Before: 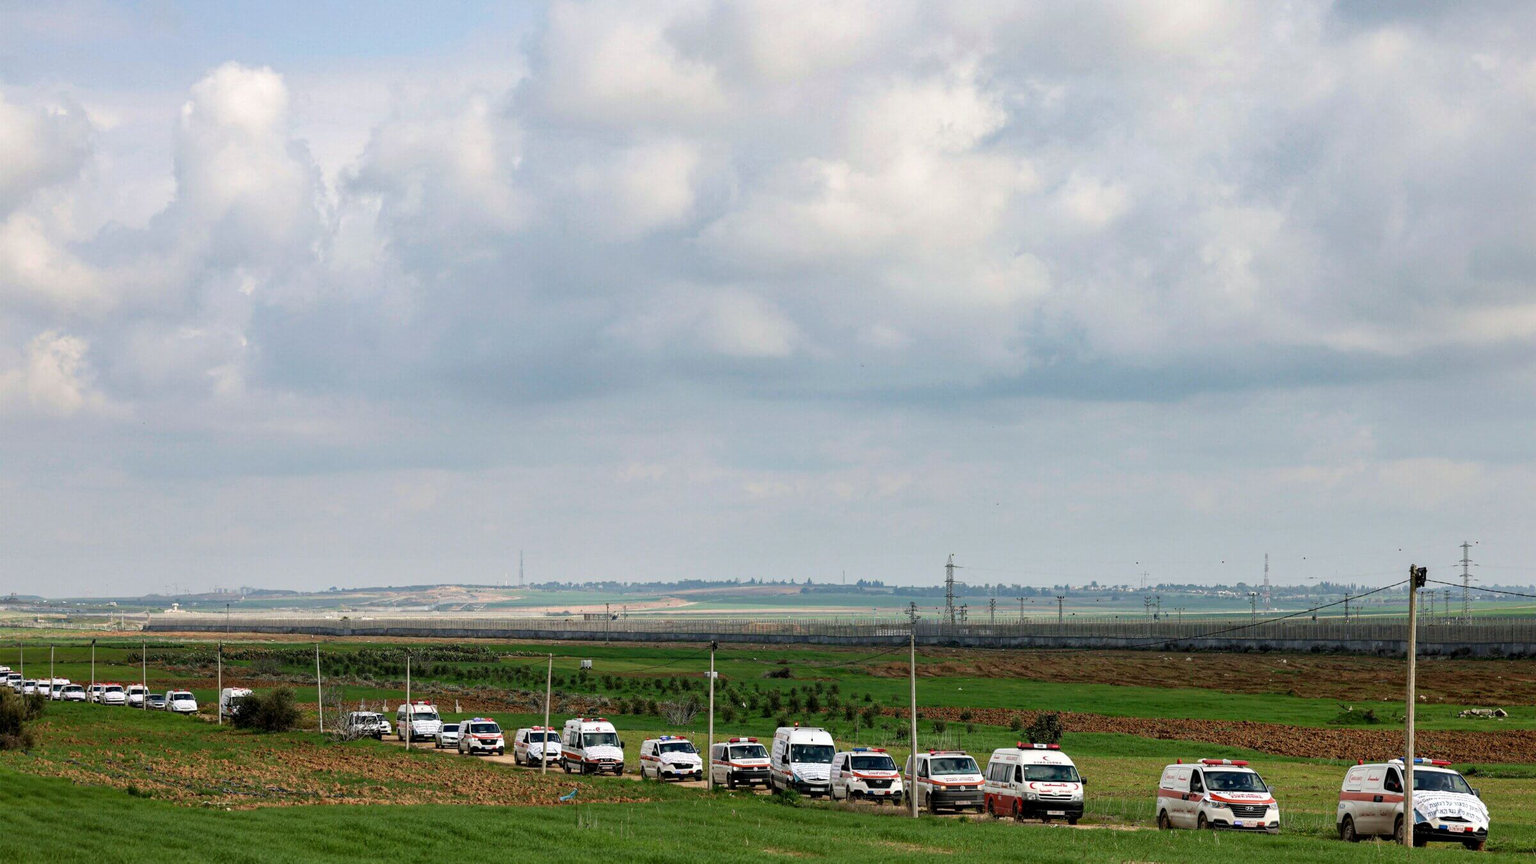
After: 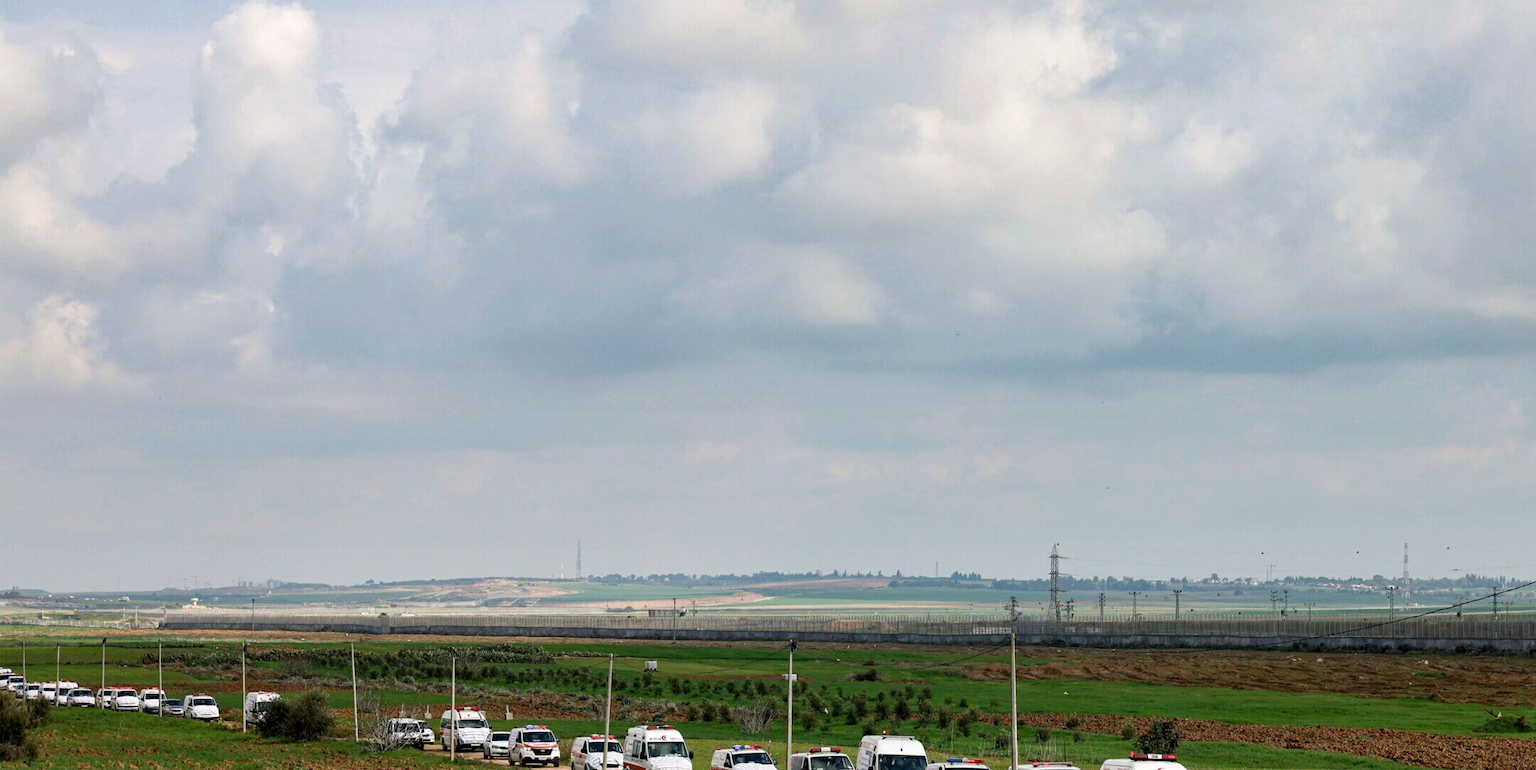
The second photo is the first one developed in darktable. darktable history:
crop: top 7.516%, right 9.895%, bottom 12.077%
